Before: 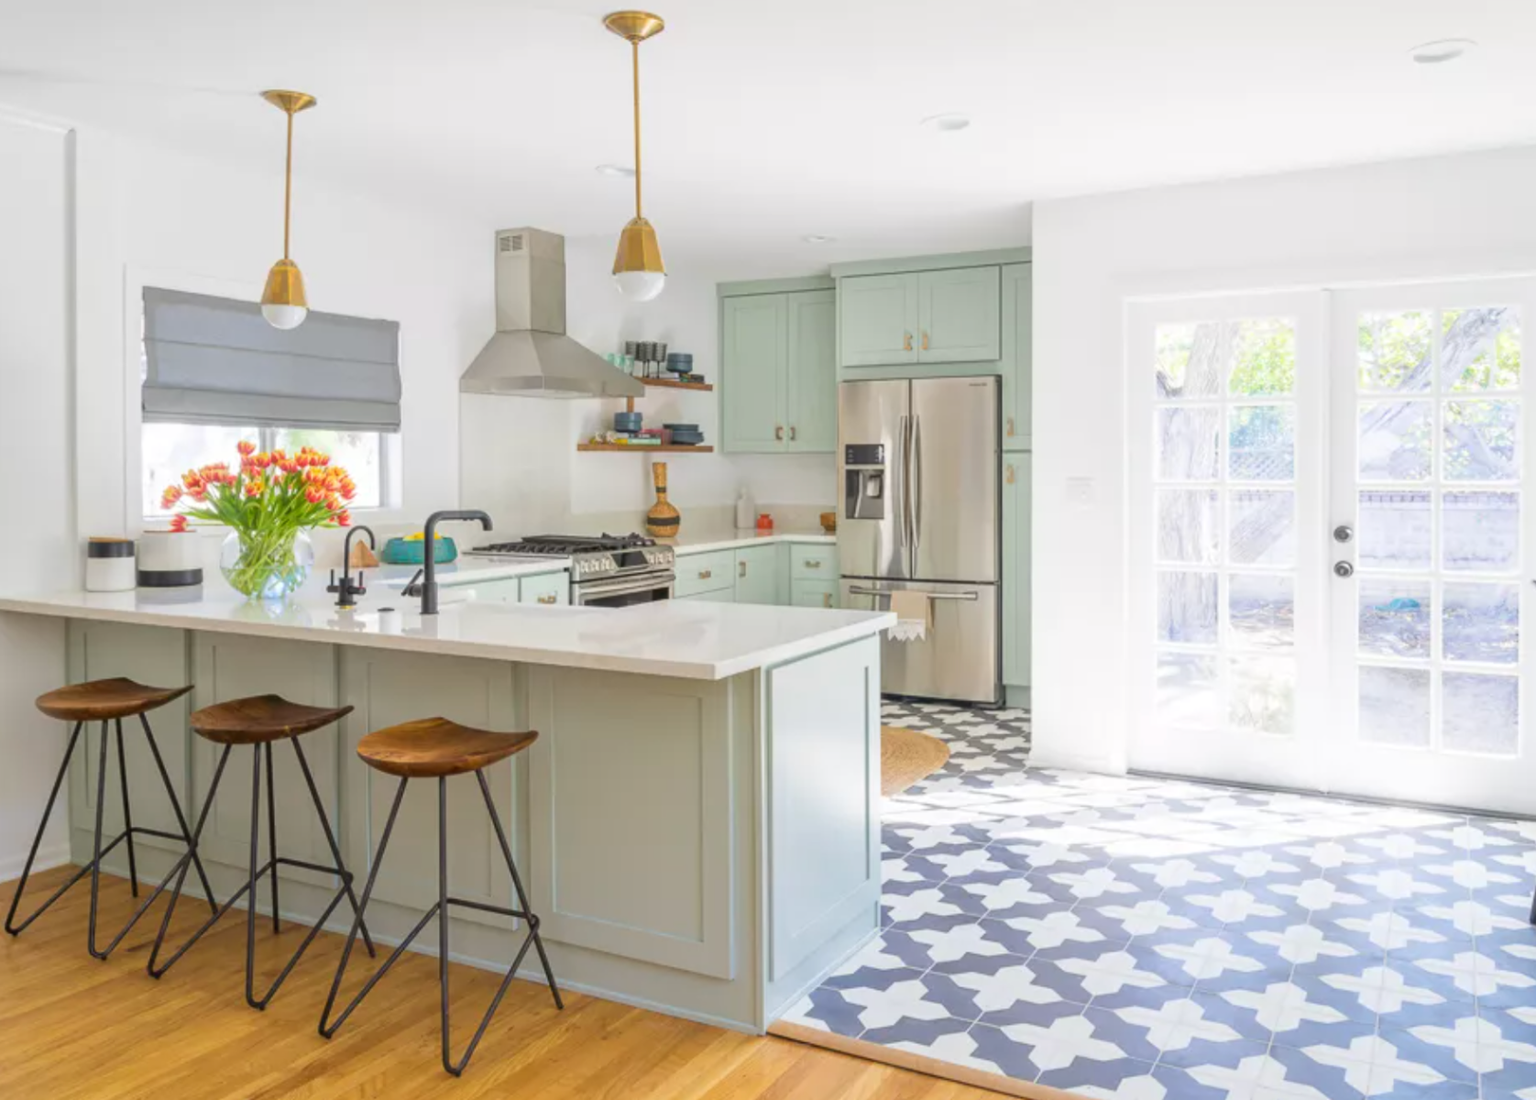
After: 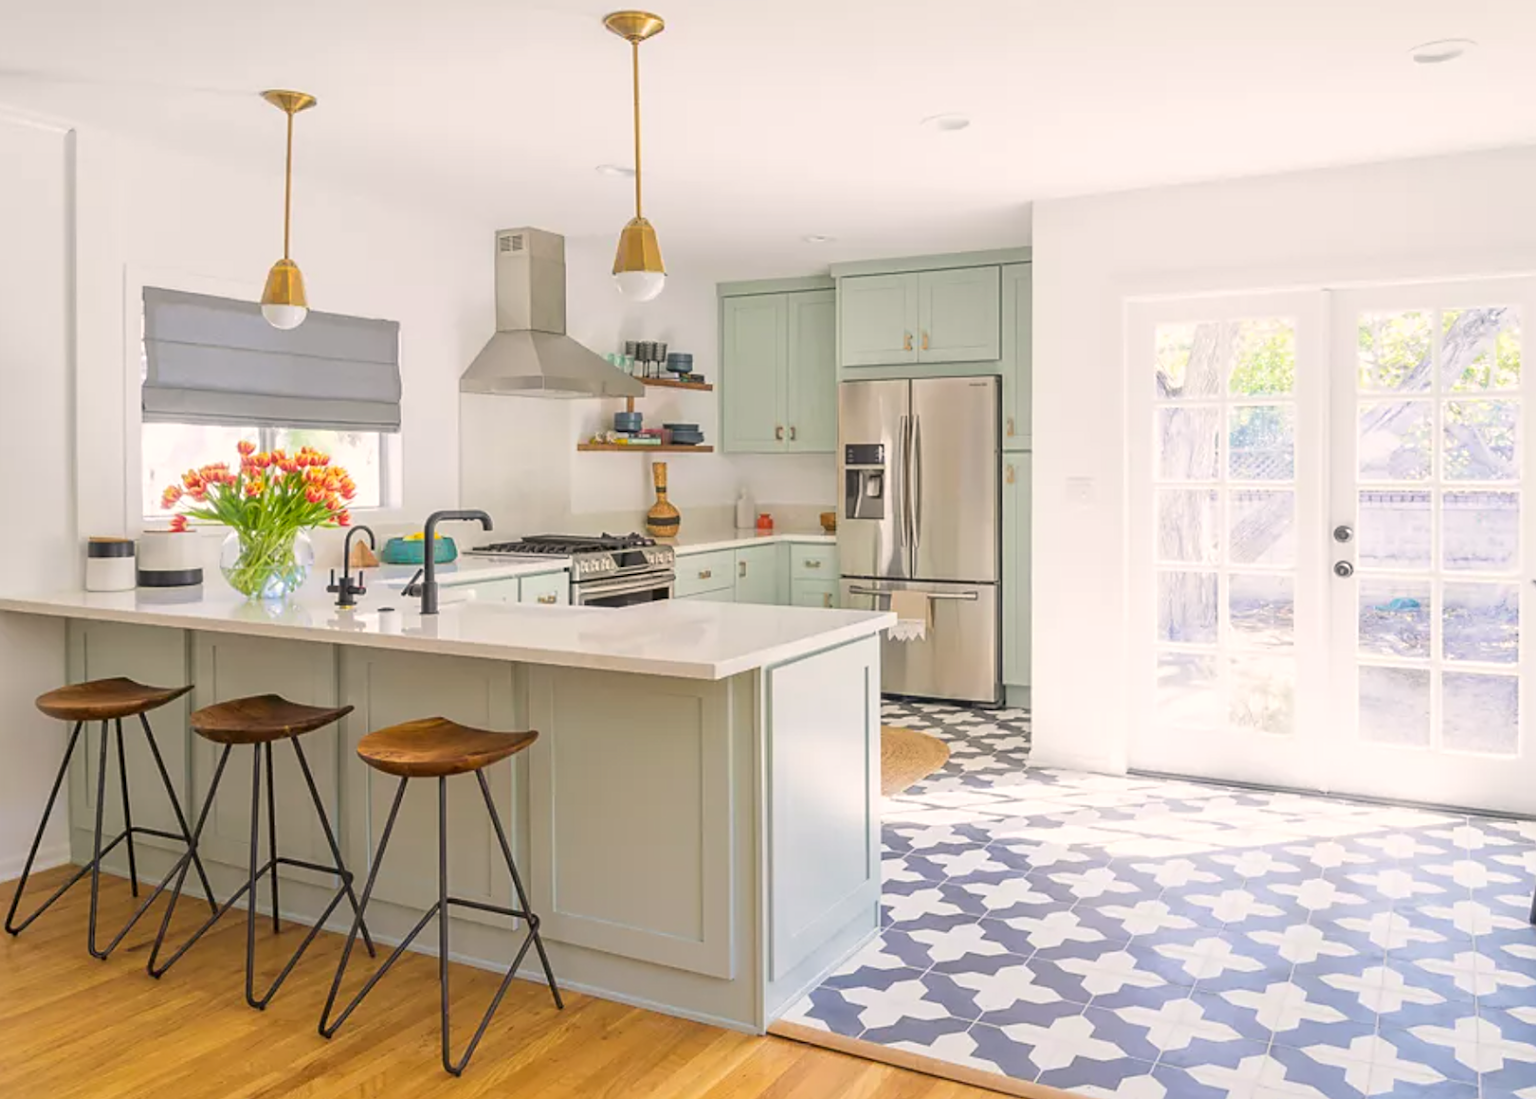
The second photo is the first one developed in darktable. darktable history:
color correction: highlights a* 3.84, highlights b* 5.07
sharpen: on, module defaults
